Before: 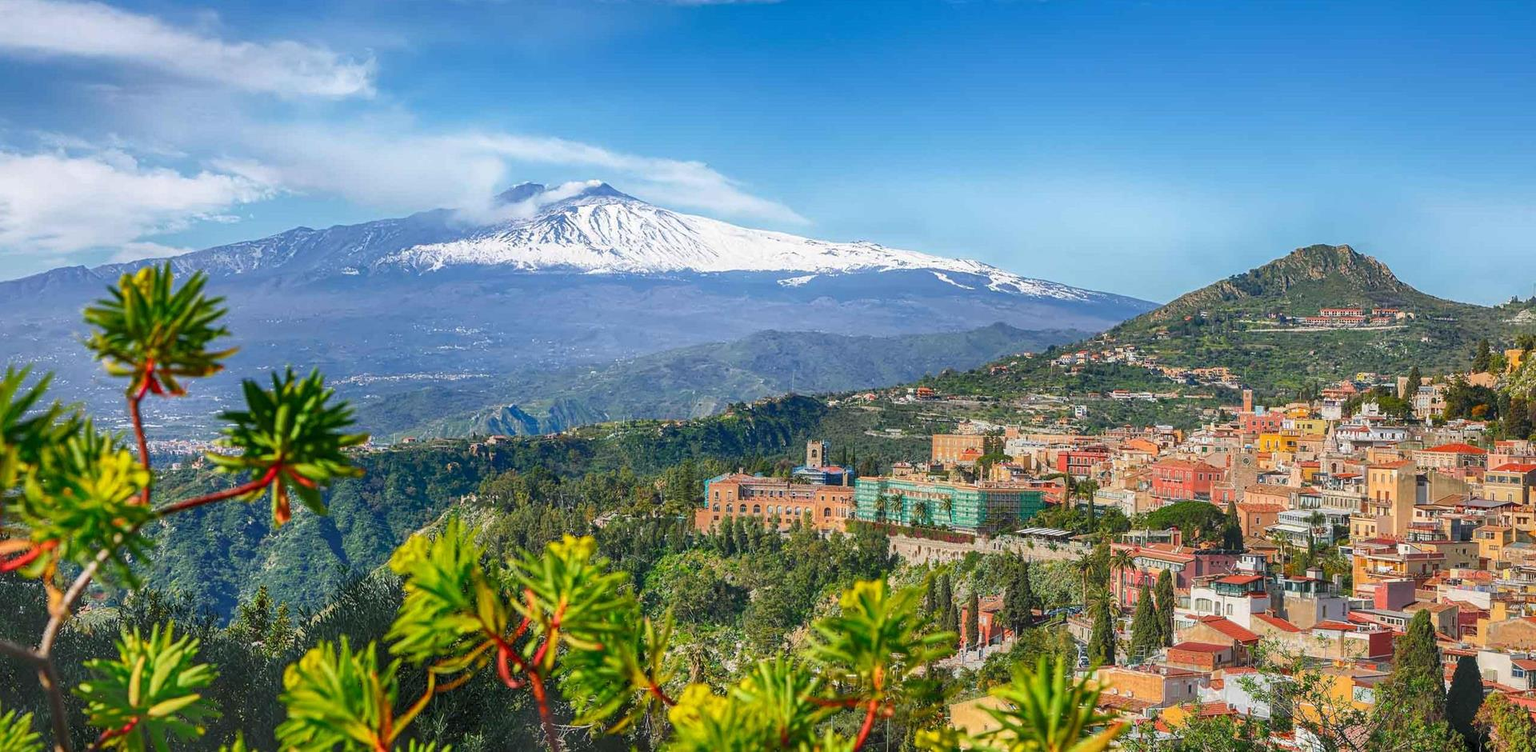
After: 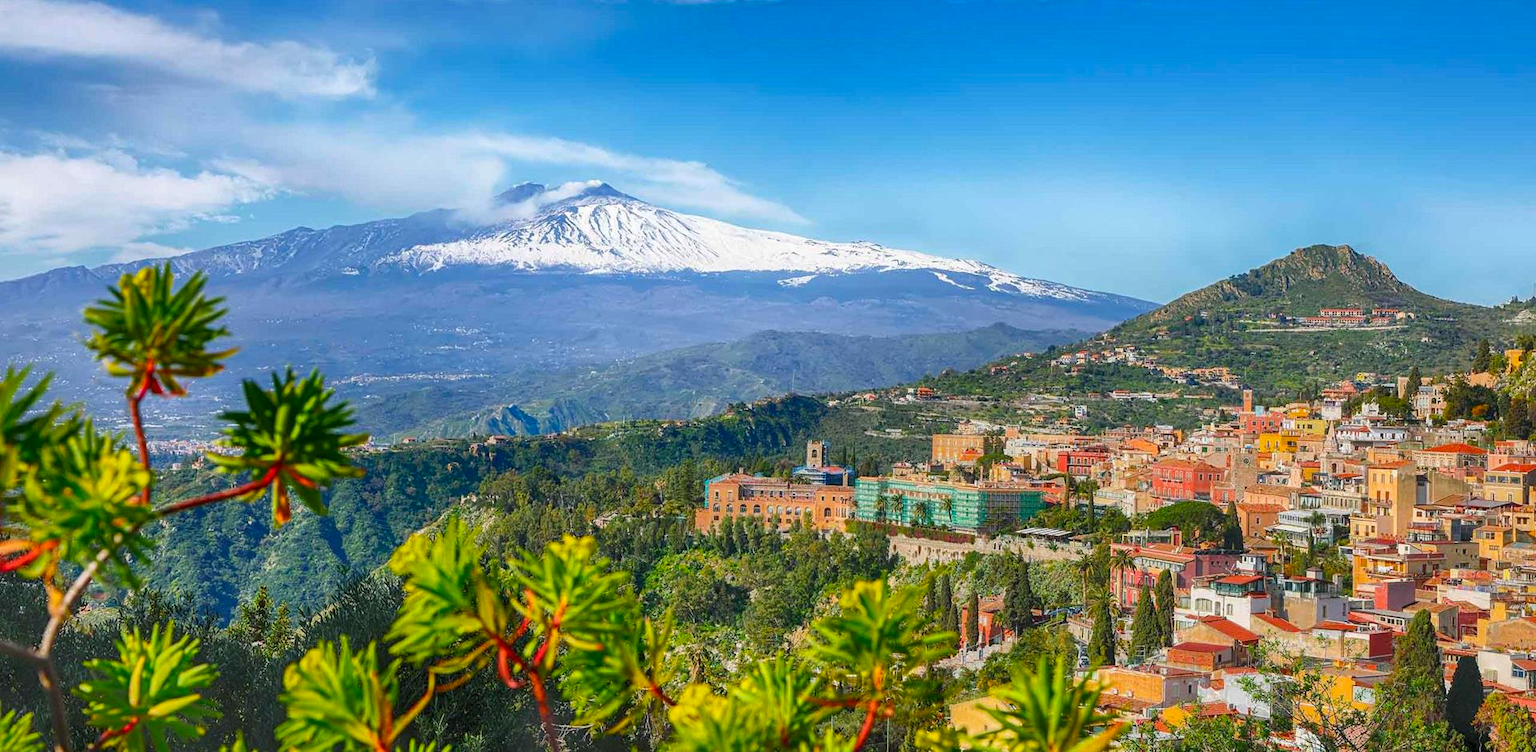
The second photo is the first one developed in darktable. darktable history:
color balance rgb: shadows lift › hue 85.43°, power › hue 71.49°, perceptual saturation grading › global saturation 19.839%
